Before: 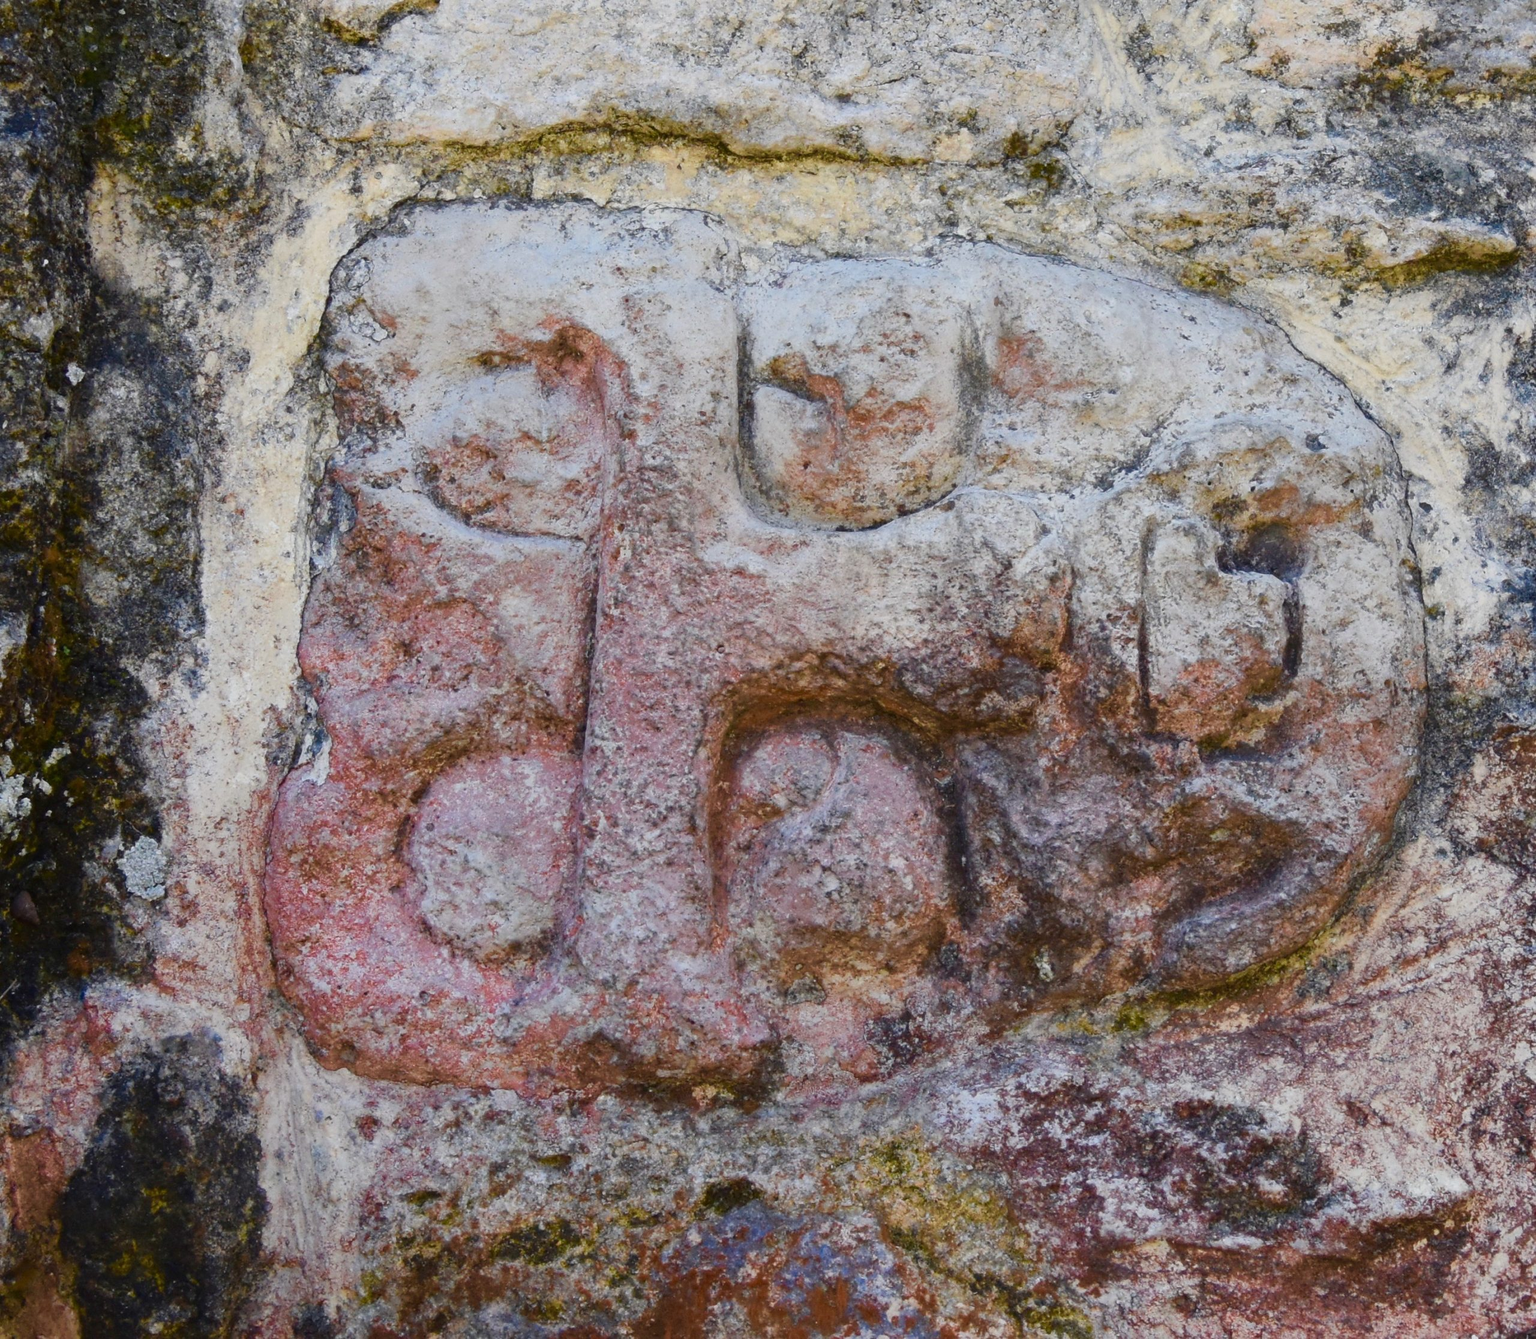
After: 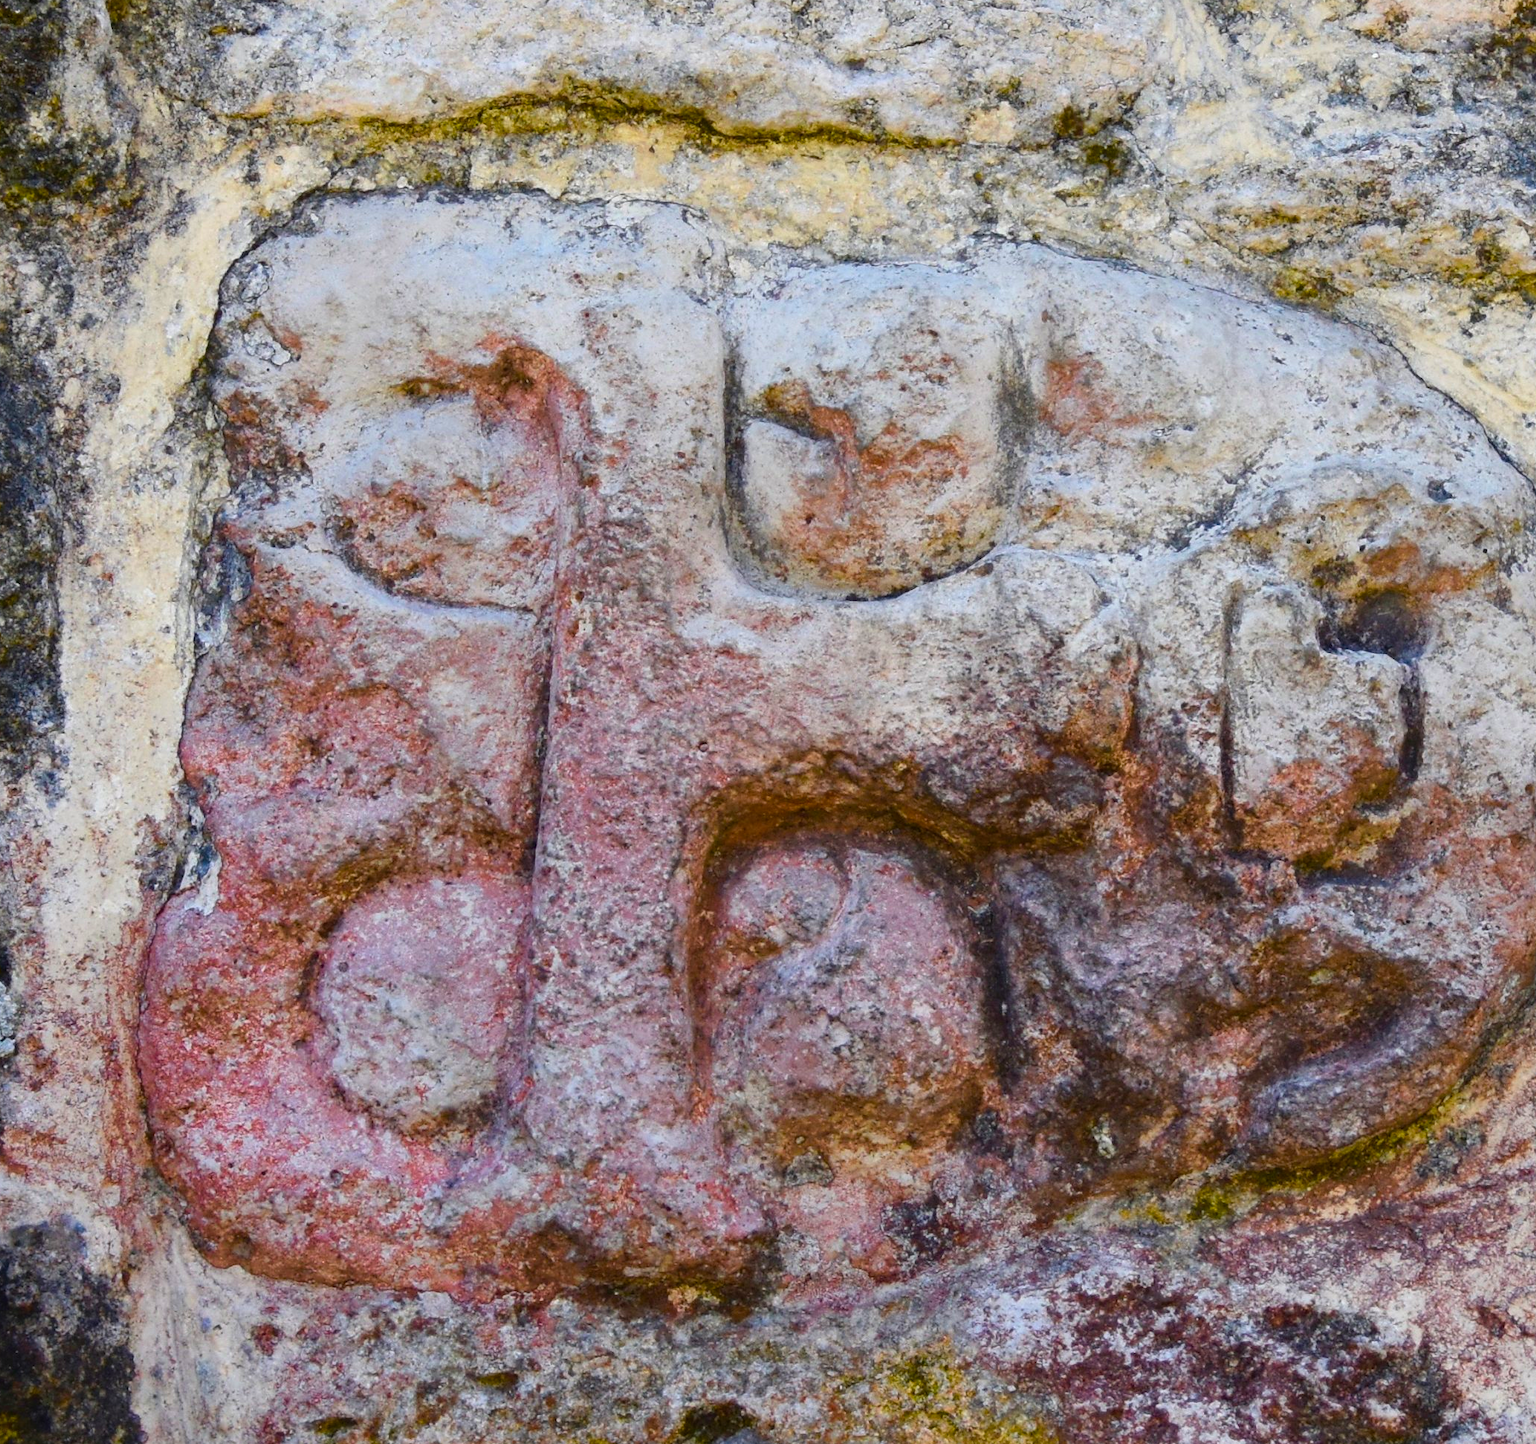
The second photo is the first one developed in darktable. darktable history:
color balance rgb: perceptual saturation grading › global saturation 19.468%, global vibrance 25.014%, contrast 9.579%
crop: left 9.969%, top 3.476%, right 9.252%, bottom 9.346%
